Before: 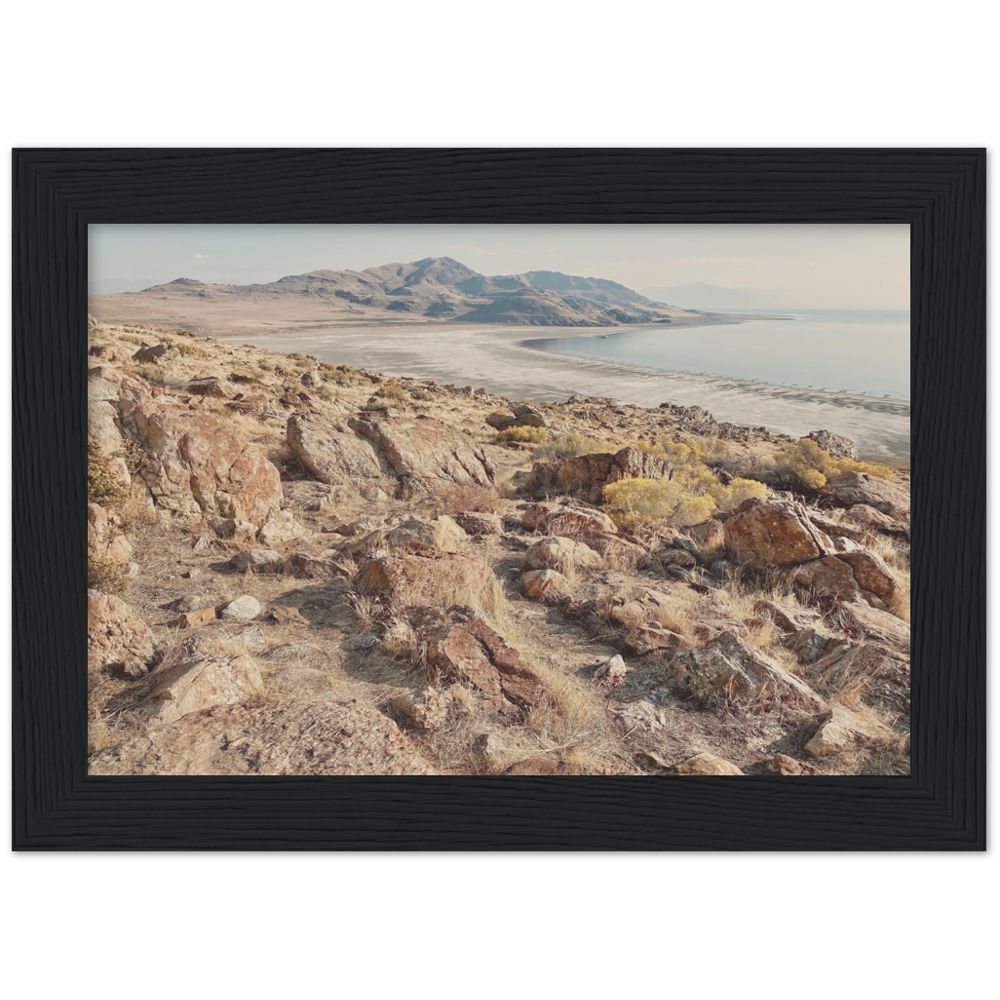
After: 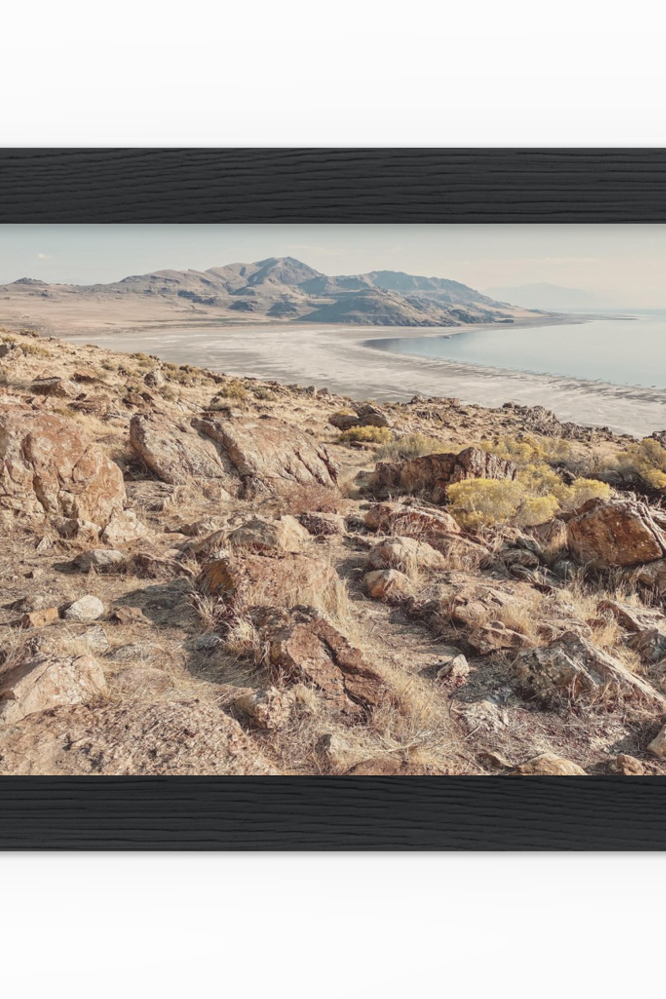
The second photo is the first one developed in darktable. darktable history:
local contrast: on, module defaults
shadows and highlights: shadows -40.15, highlights 62.88, soften with gaussian
crop and rotate: left 15.754%, right 17.579%
